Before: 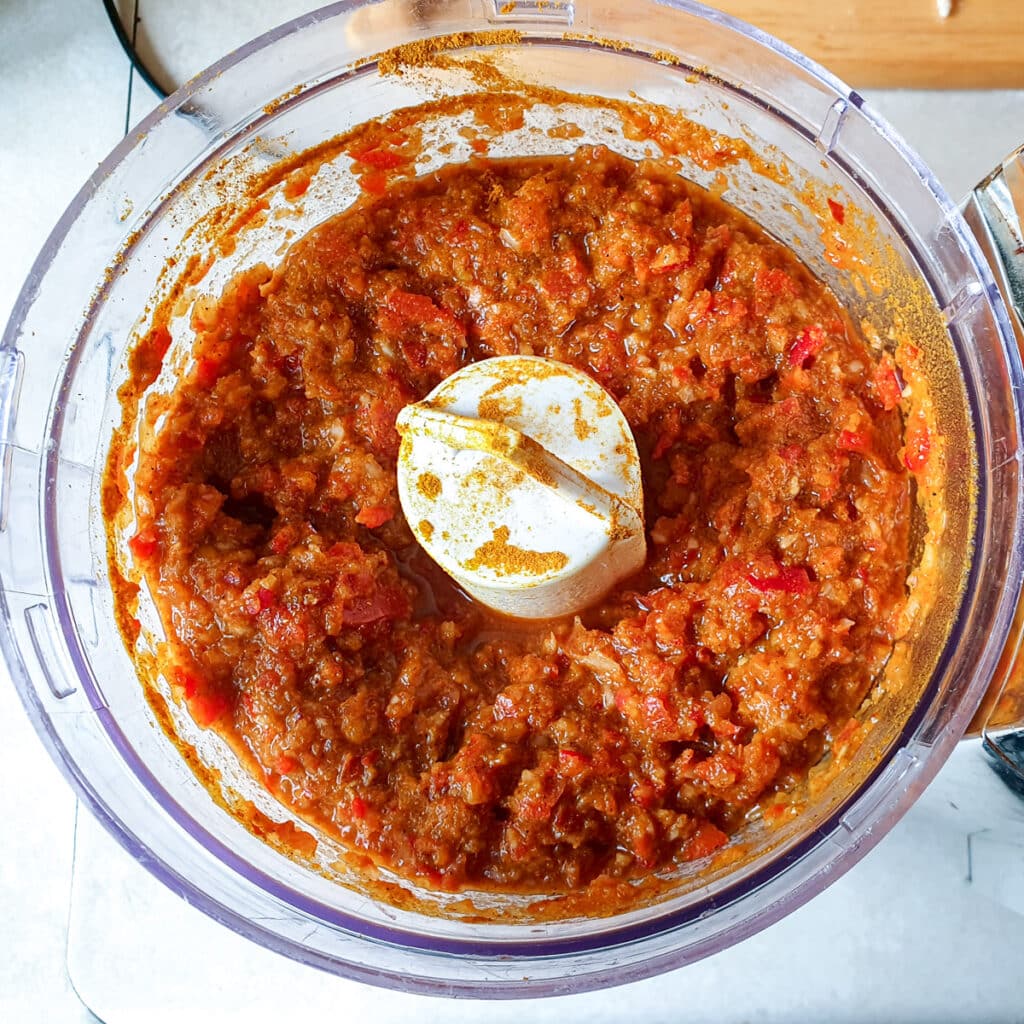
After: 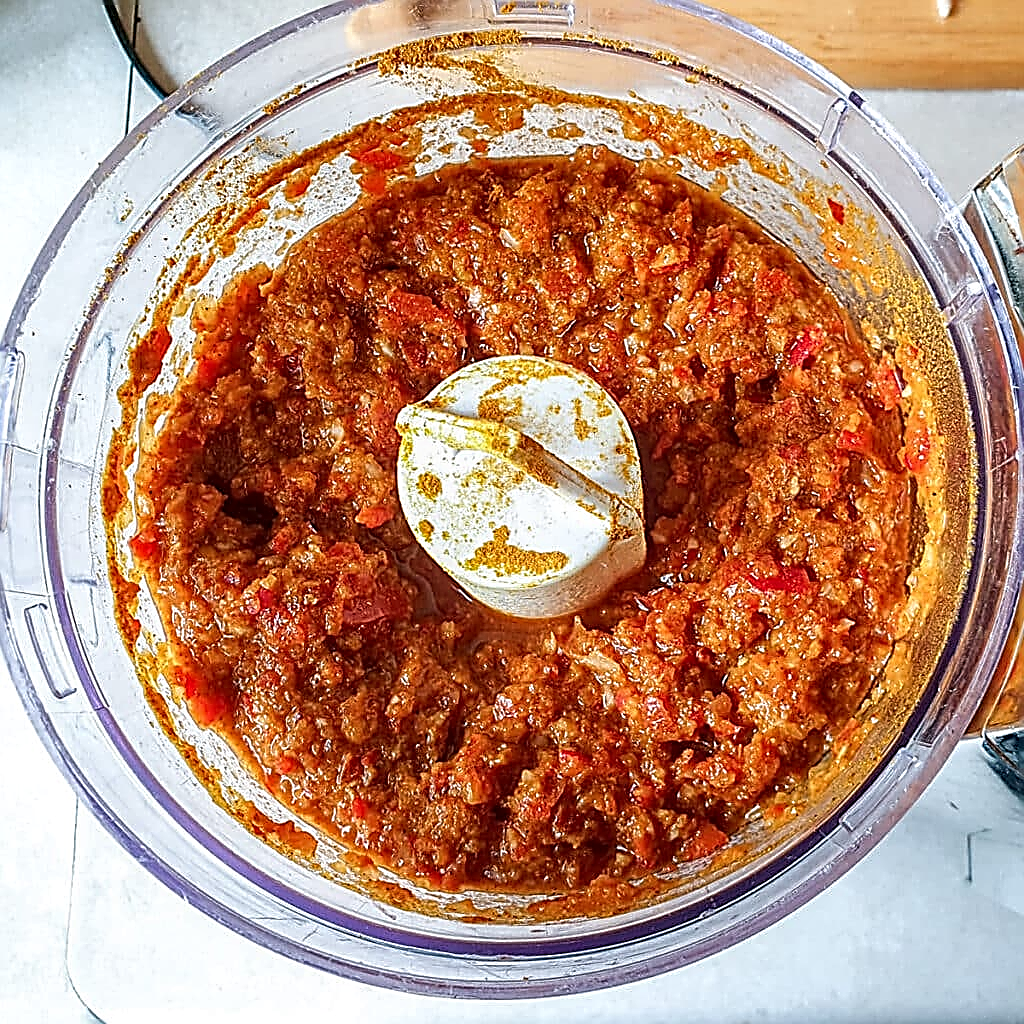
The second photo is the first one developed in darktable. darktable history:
sharpen: amount 1.877
local contrast: on, module defaults
